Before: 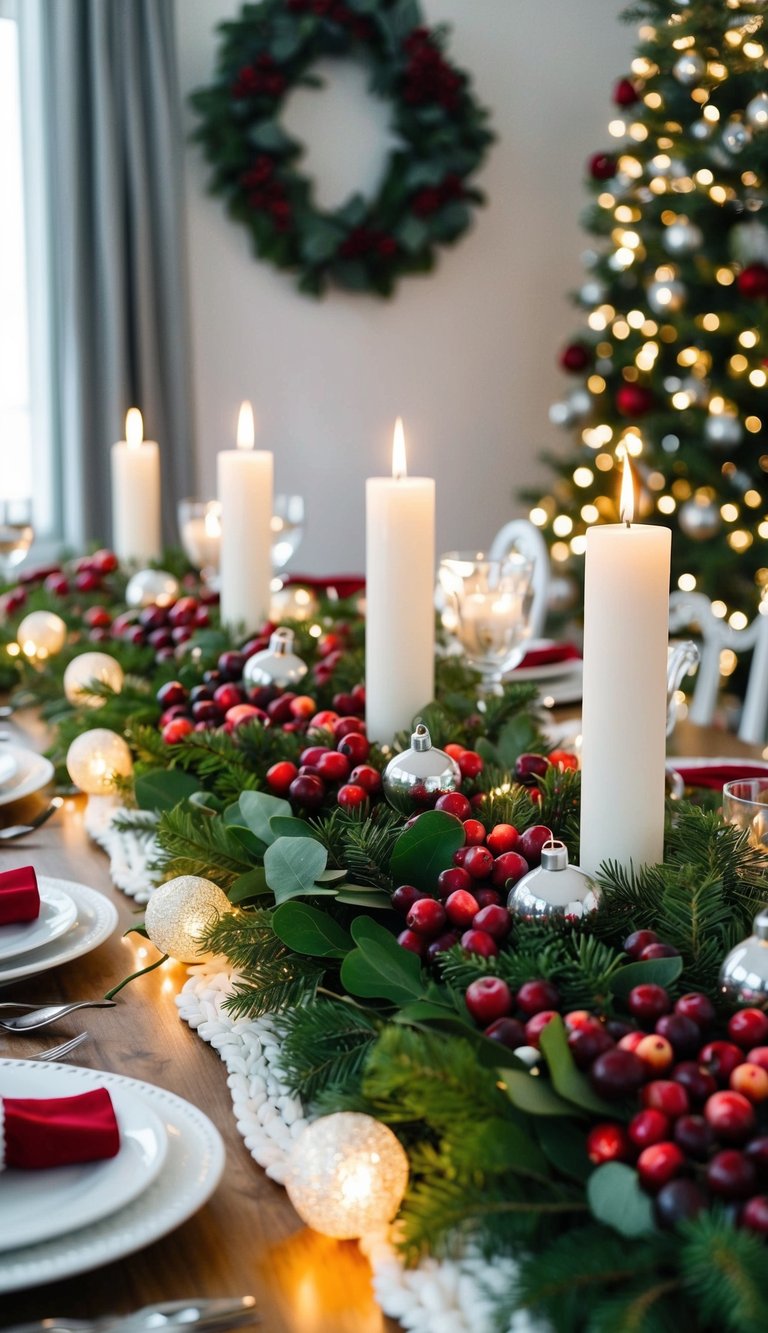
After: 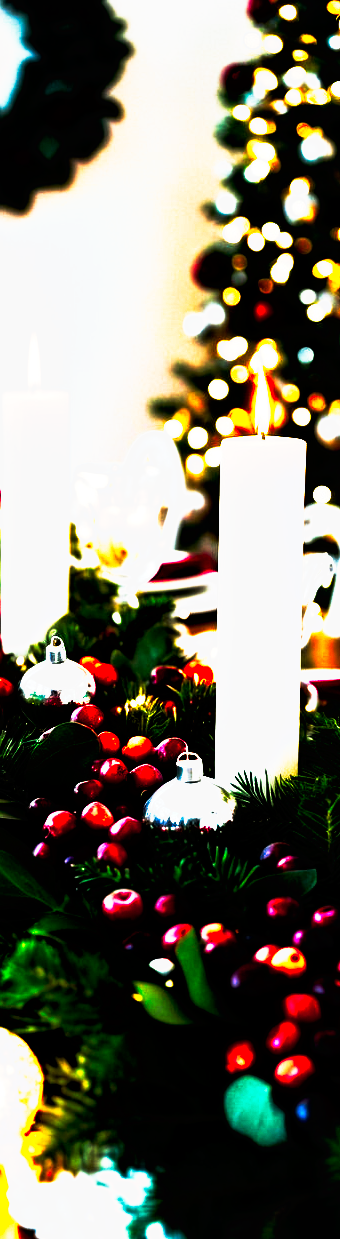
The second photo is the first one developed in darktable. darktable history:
local contrast: mode bilateral grid, contrast 20, coarseness 50, detail 120%, midtone range 0.2
tone curve: curves: ch0 [(0, 0) (0.003, 0.001) (0.011, 0.003) (0.025, 0.003) (0.044, 0.003) (0.069, 0.003) (0.1, 0.006) (0.136, 0.007) (0.177, 0.009) (0.224, 0.007) (0.277, 0.026) (0.335, 0.126) (0.399, 0.254) (0.468, 0.493) (0.543, 0.892) (0.623, 0.984) (0.709, 0.979) (0.801, 0.979) (0.898, 0.982) (1, 1)], preserve colors none
crop: left 47.628%, top 6.643%, right 7.874%
